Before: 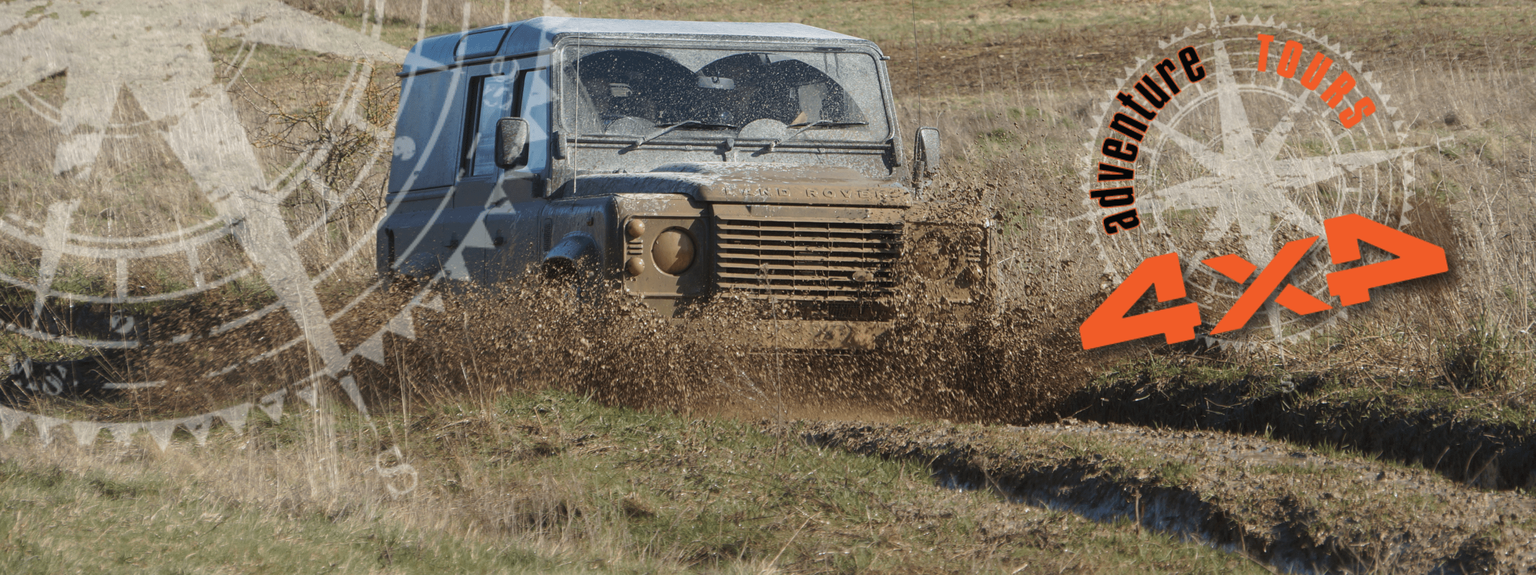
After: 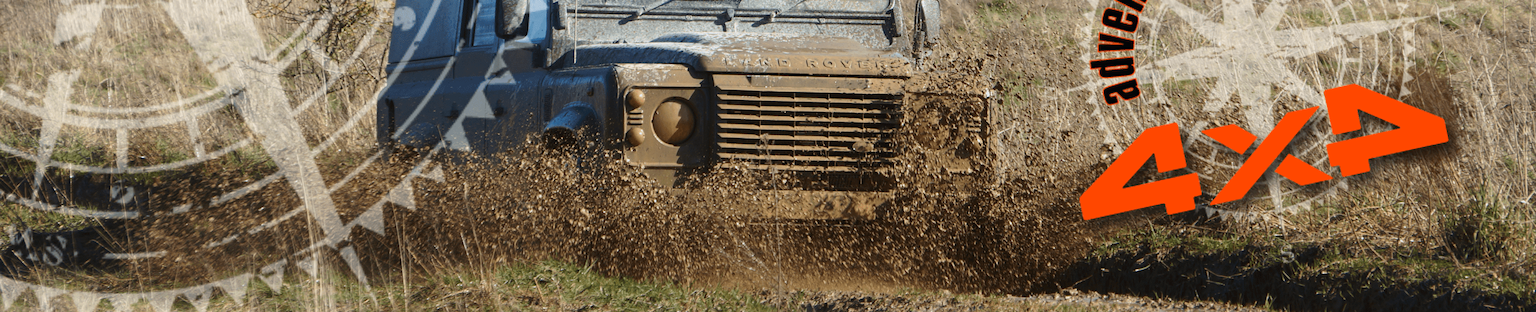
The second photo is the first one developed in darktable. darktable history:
crop and rotate: top 22.611%, bottom 23.049%
contrast brightness saturation: contrast 0.185, saturation 0.296
